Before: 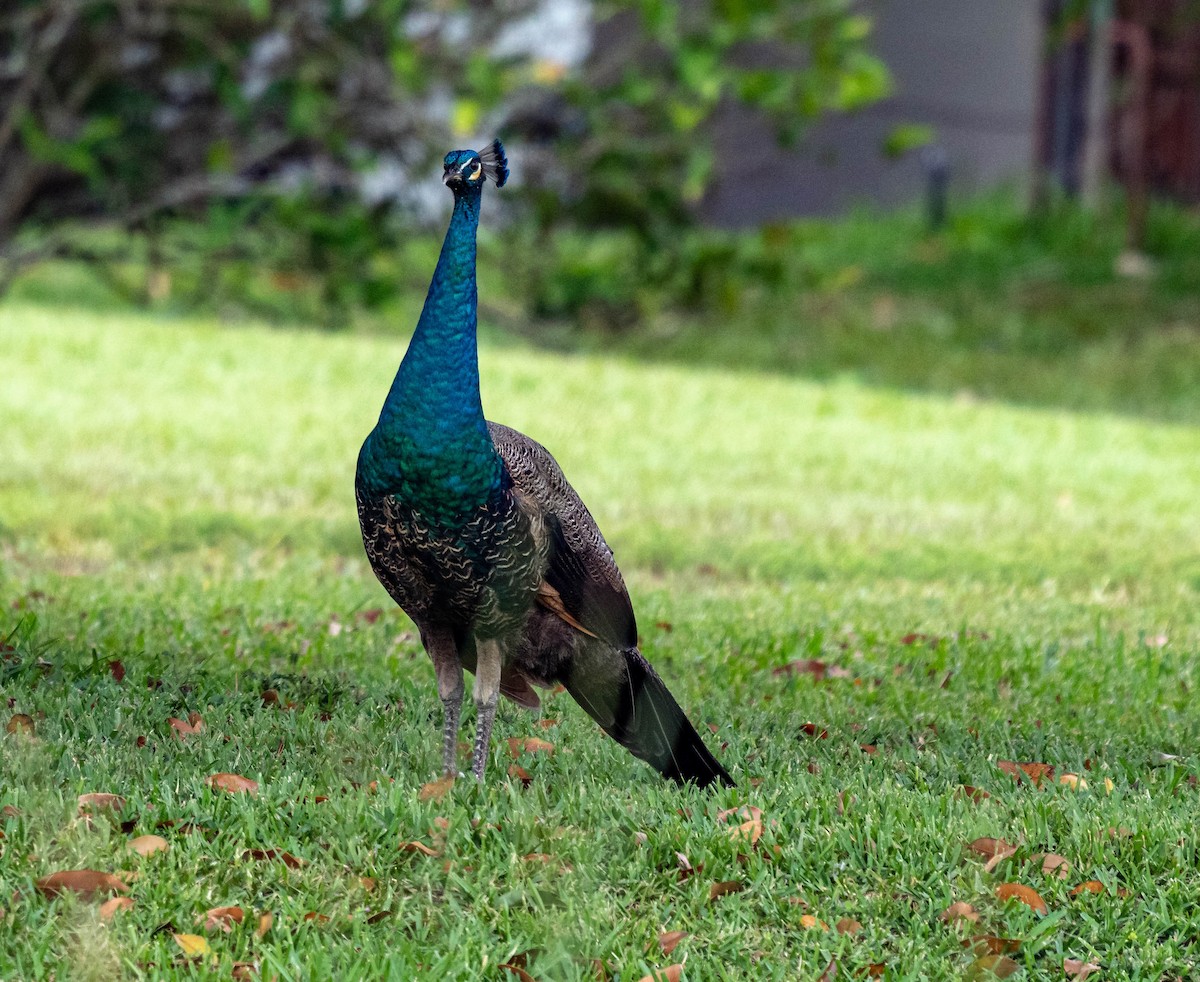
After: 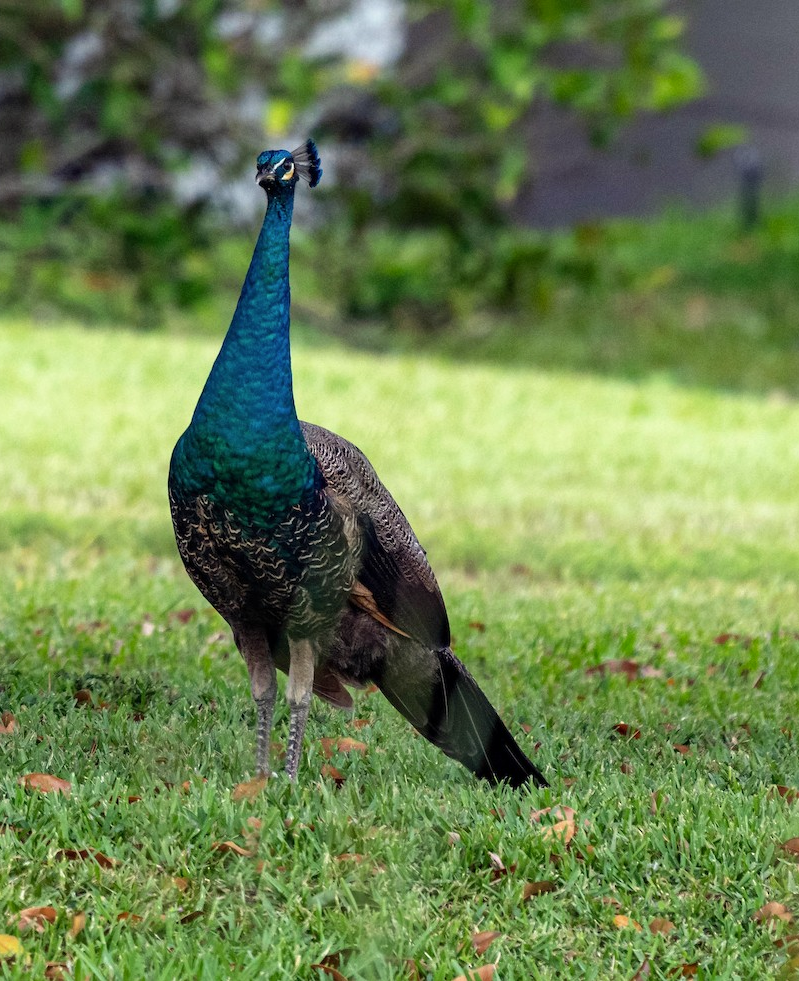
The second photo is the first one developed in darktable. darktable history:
crop and rotate: left 15.615%, right 17.746%
color correction: highlights b* 2.98
base curve: curves: ch0 [(0, 0) (0.989, 0.992)], exposure shift 0.579, preserve colors none
